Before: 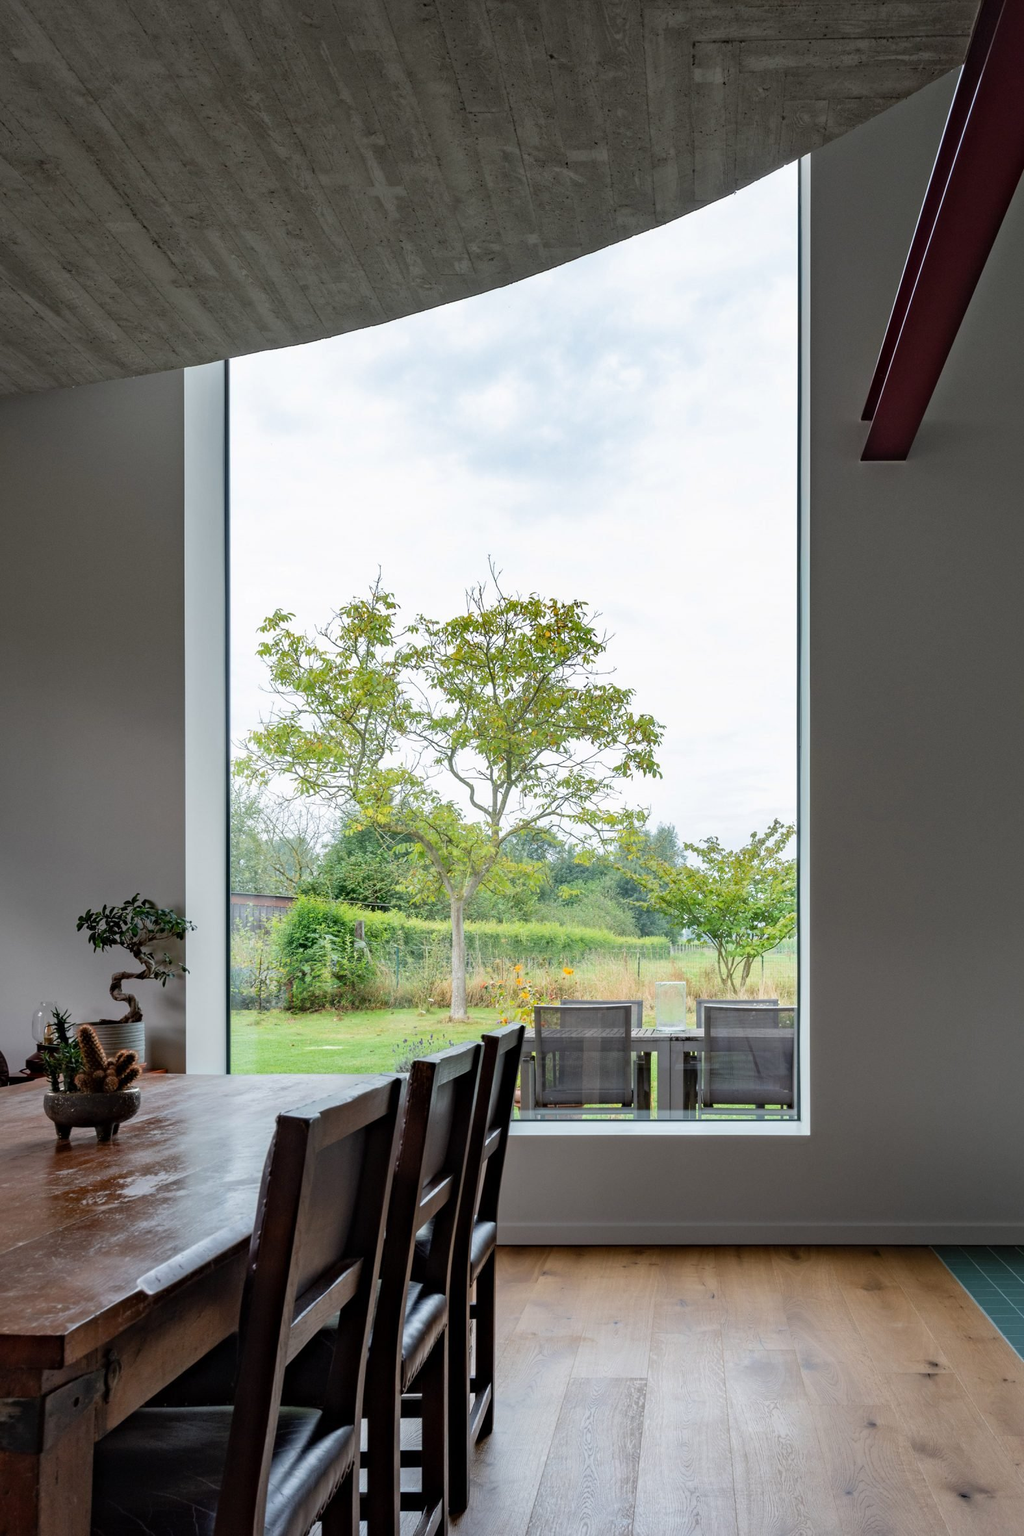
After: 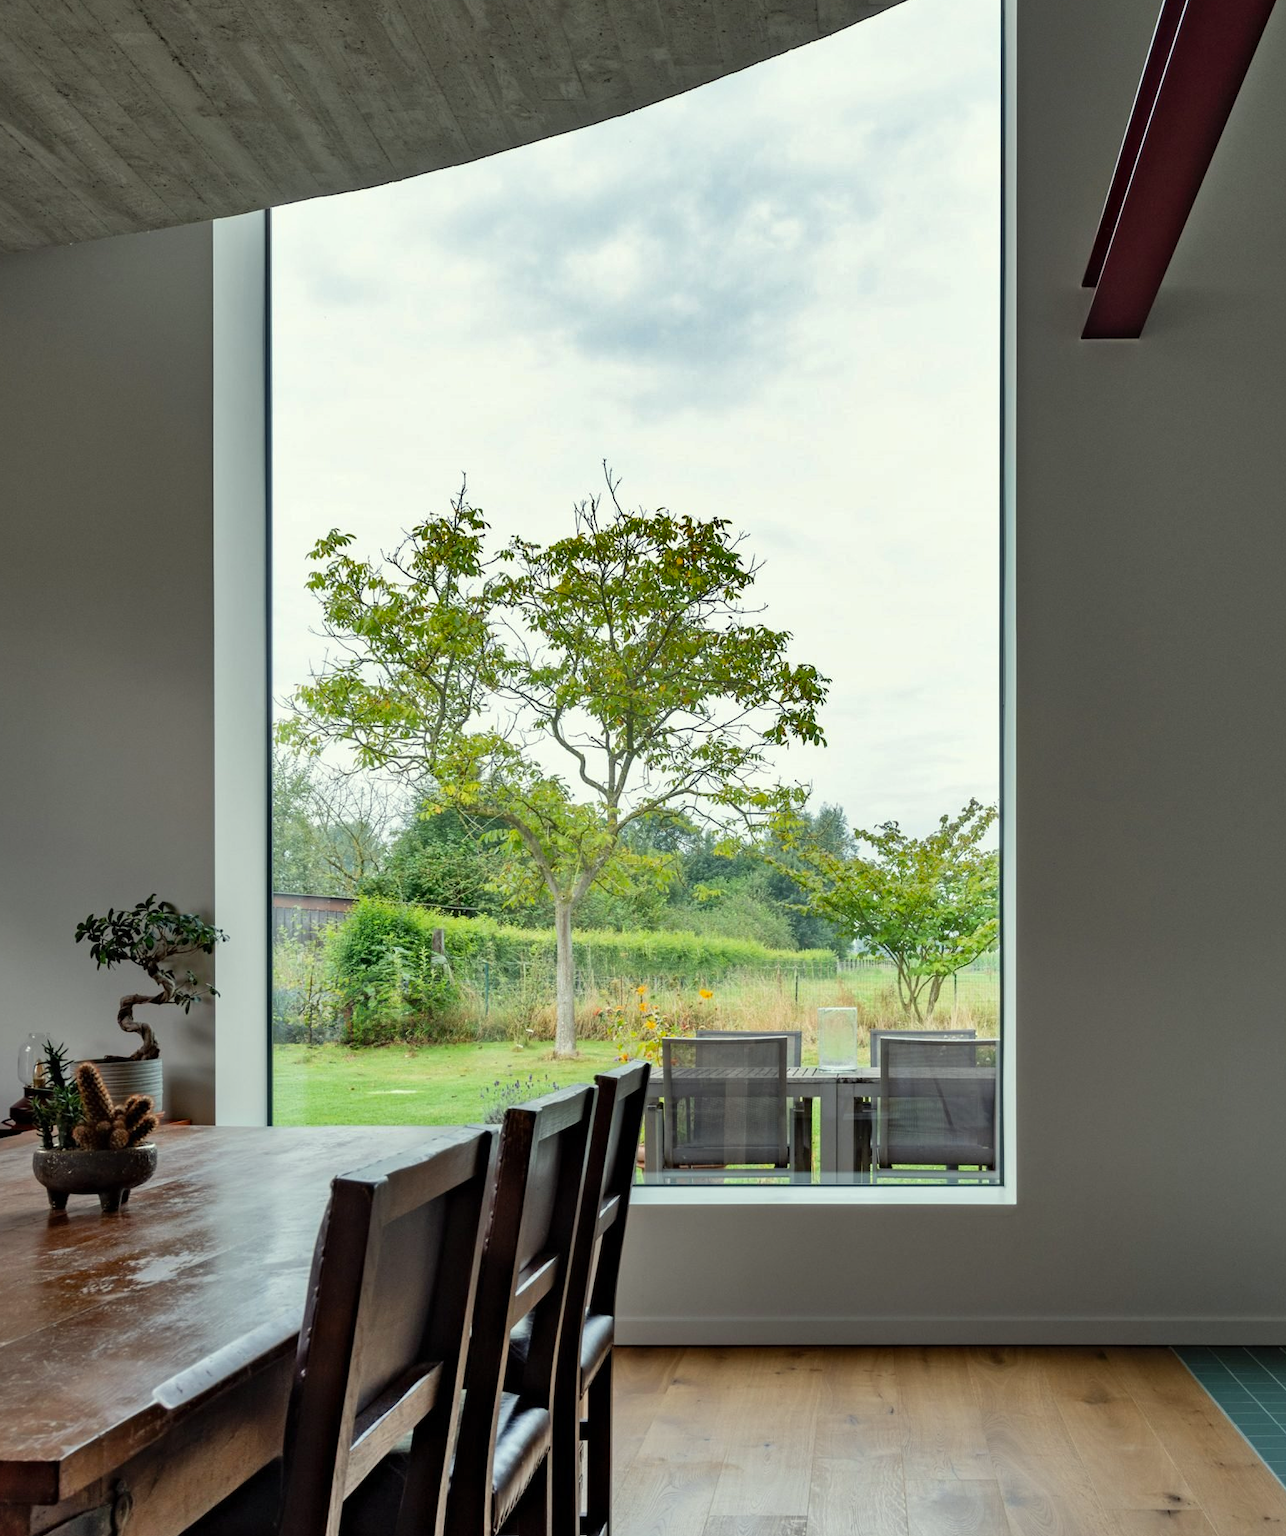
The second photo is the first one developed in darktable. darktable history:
crop and rotate: left 1.814%, top 12.818%, right 0.25%, bottom 9.225%
color correction: highlights a* -4.28, highlights b* 6.53
shadows and highlights: low approximation 0.01, soften with gaussian
